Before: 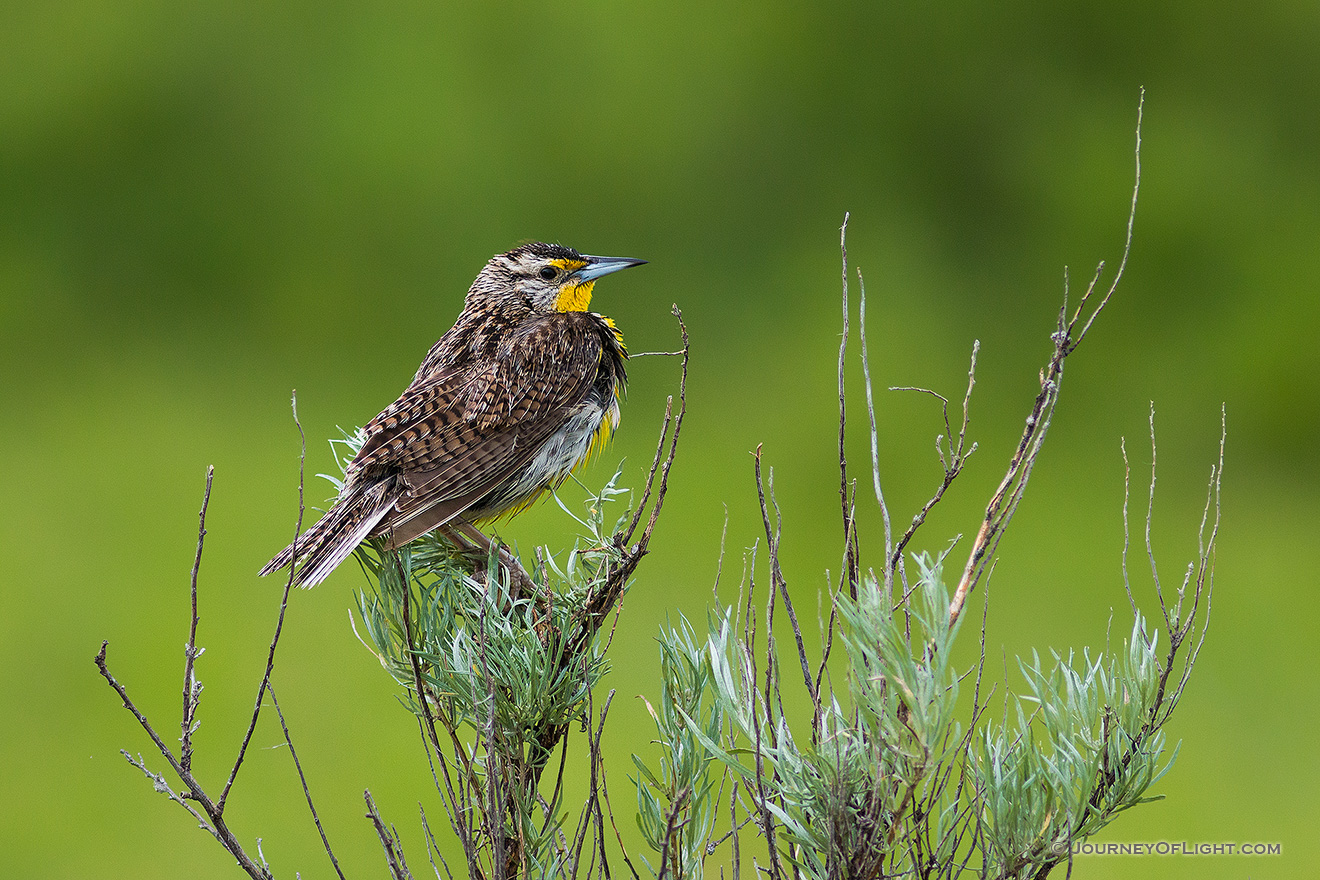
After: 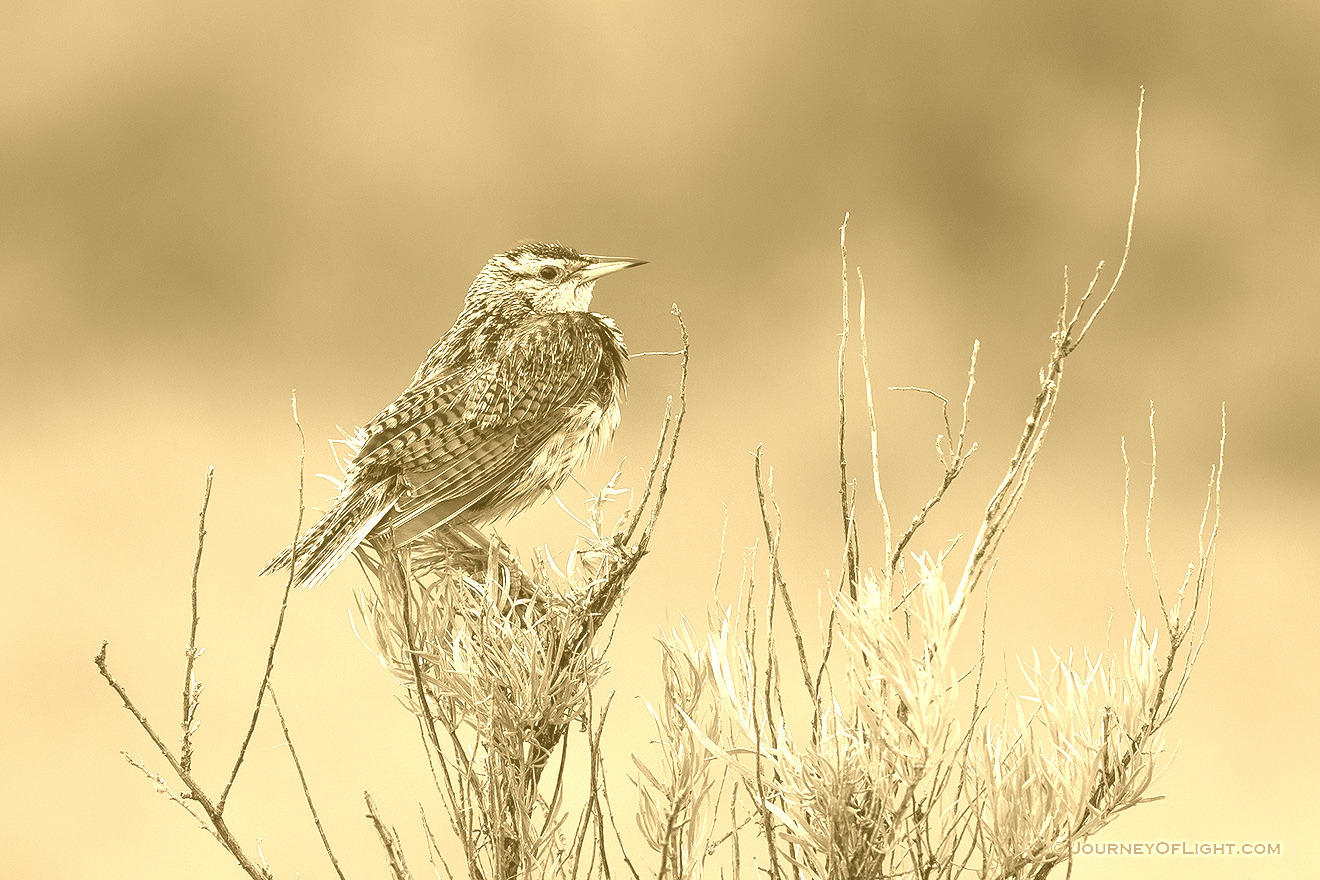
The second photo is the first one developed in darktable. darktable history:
colorize: hue 36°, source mix 100%
